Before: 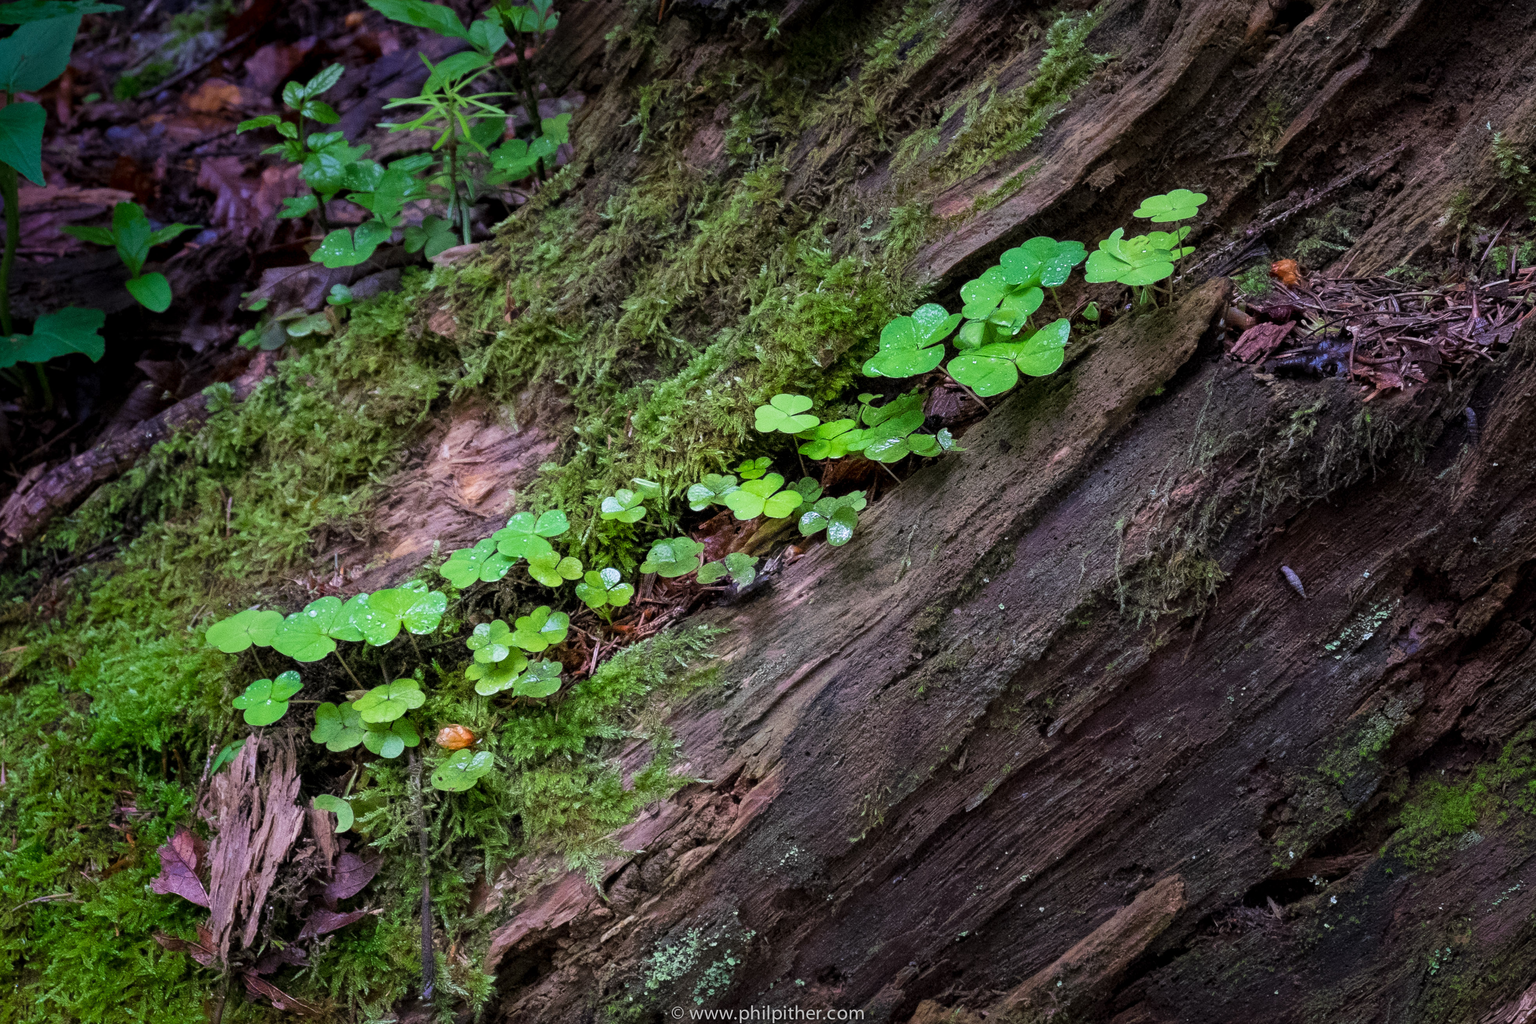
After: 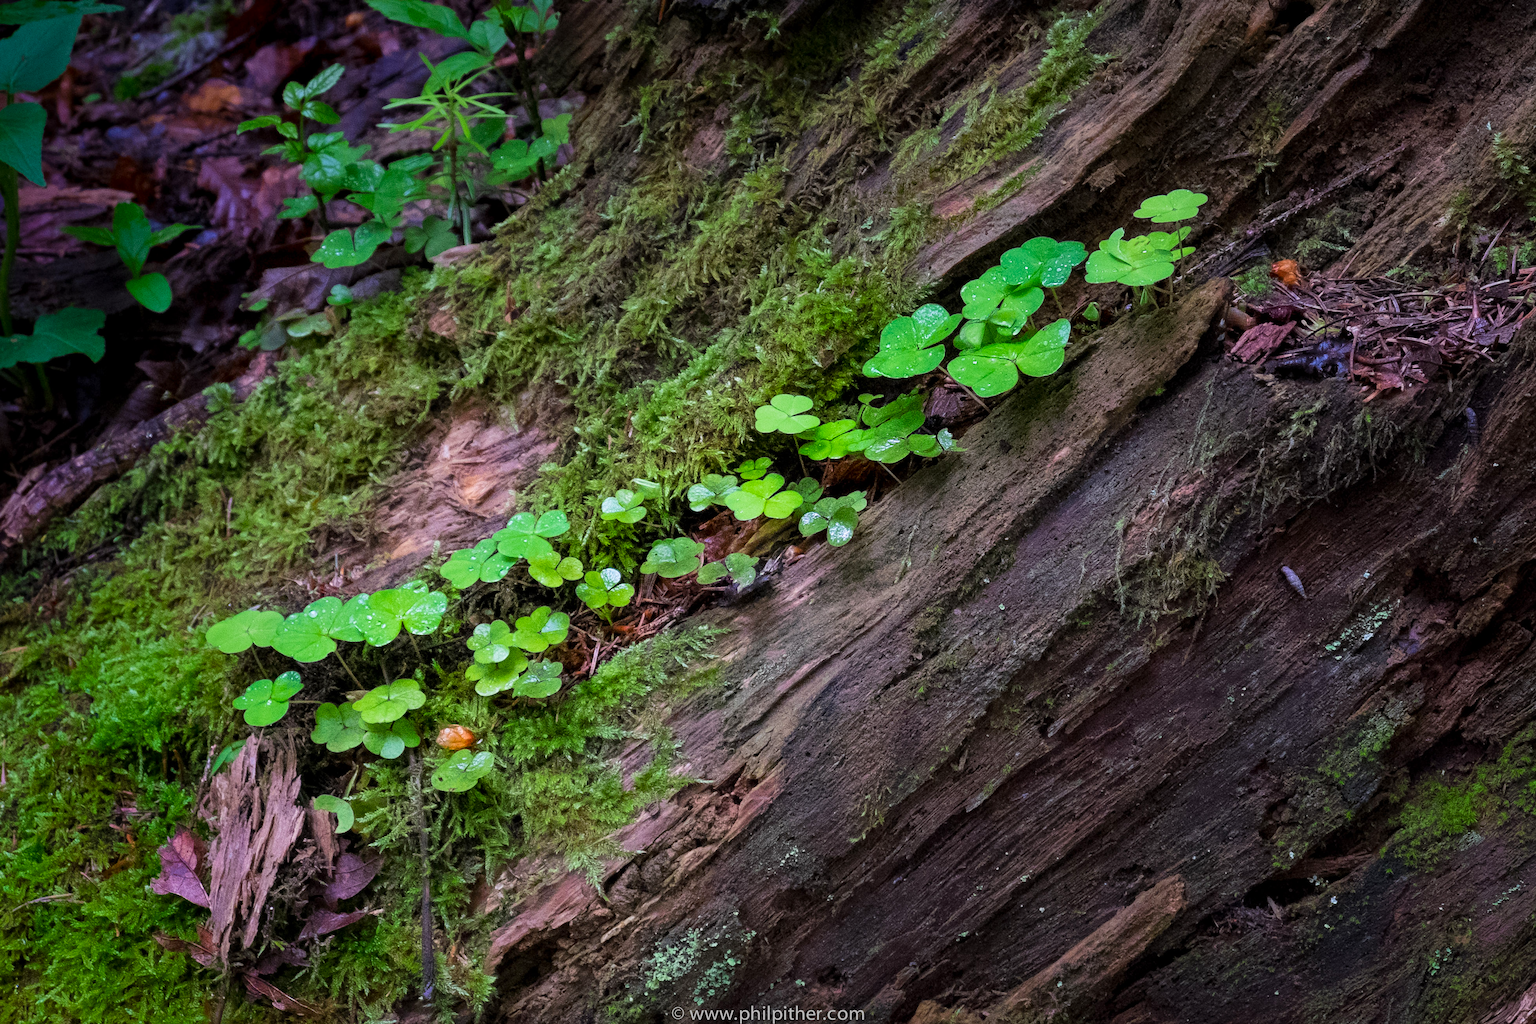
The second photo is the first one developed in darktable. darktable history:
contrast brightness saturation: contrast 0.043, saturation 0.158
